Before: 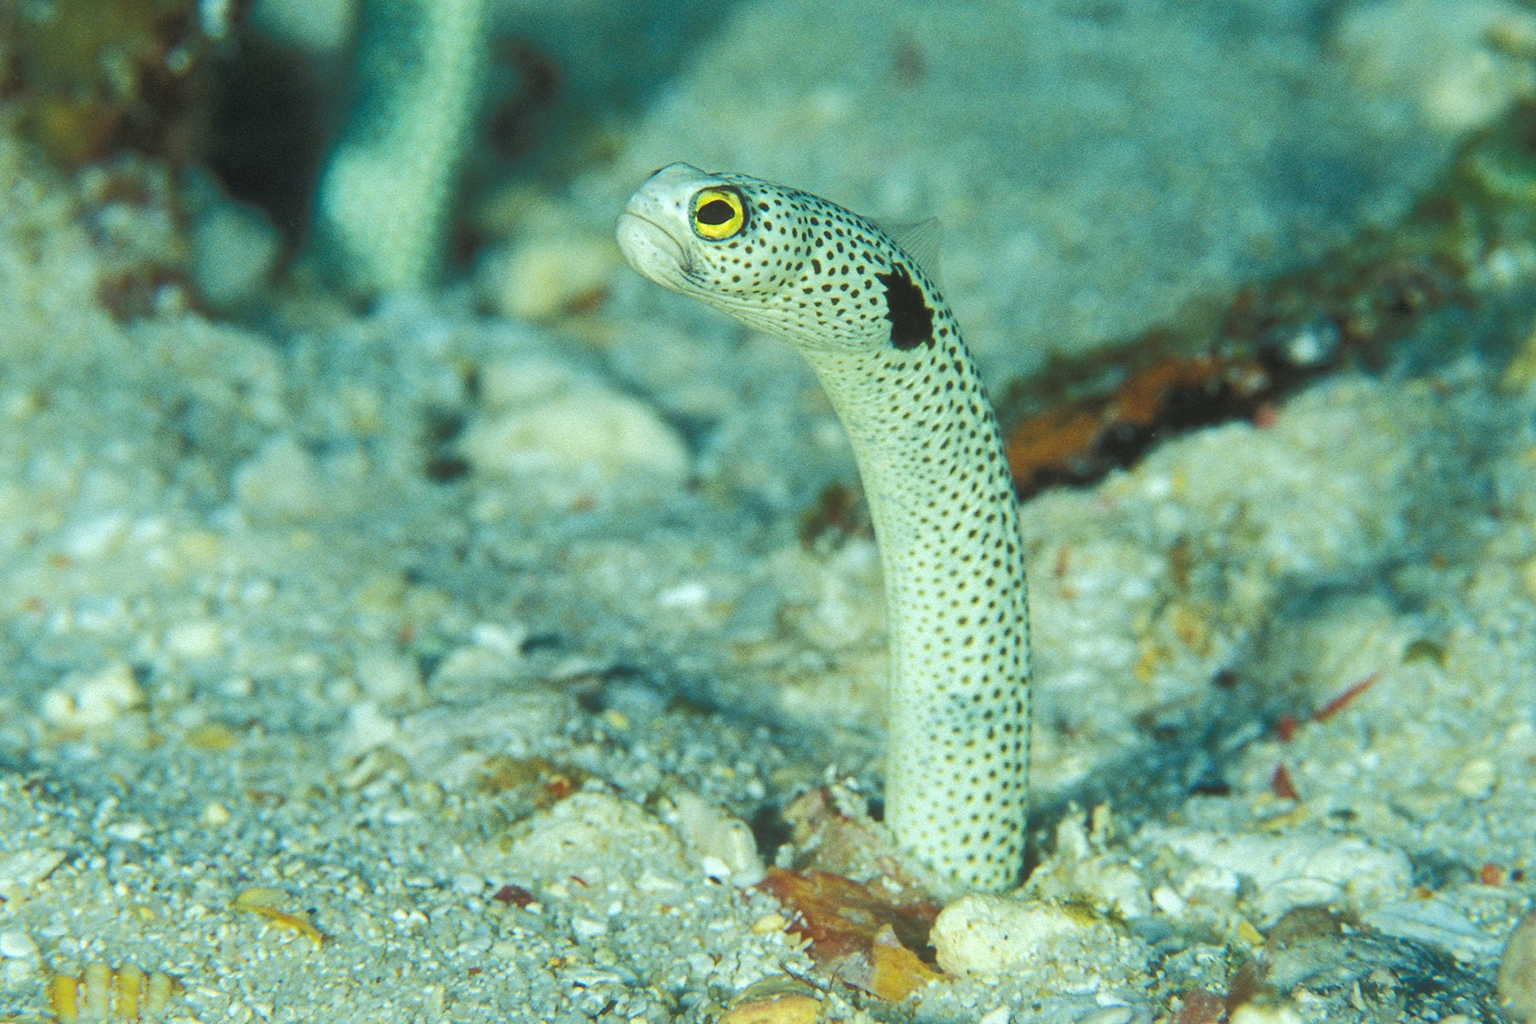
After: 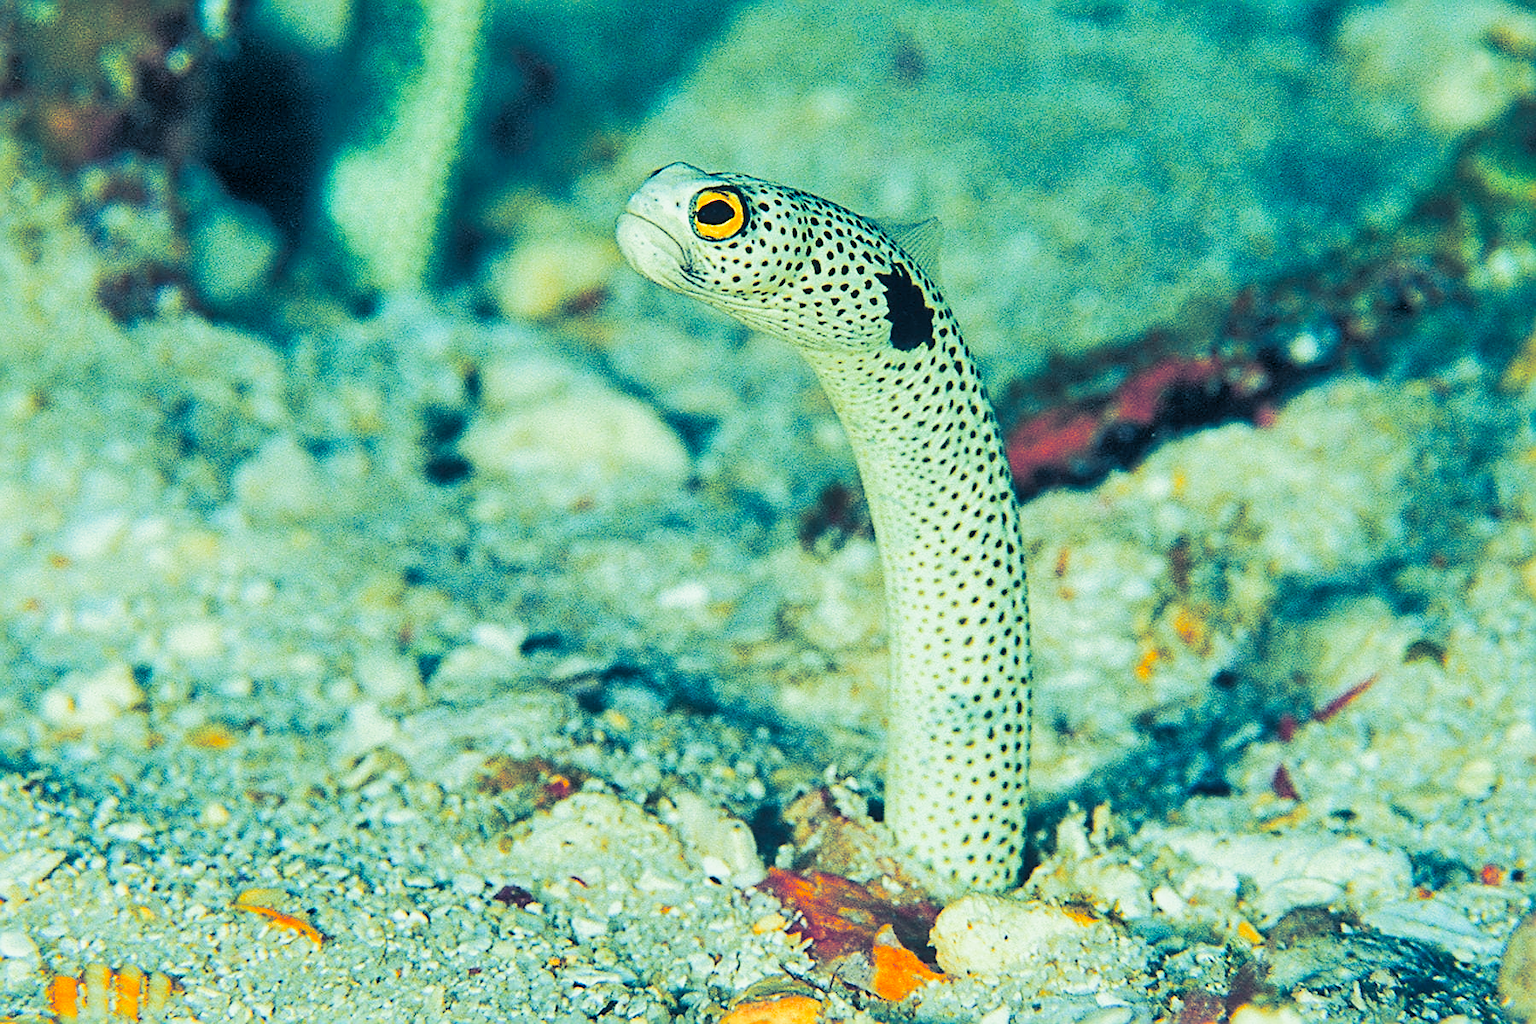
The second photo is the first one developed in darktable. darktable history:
white balance: red 0.988, blue 1.017
color zones: curves: ch1 [(0.24, 0.629) (0.75, 0.5)]; ch2 [(0.255, 0.454) (0.745, 0.491)], mix 102.12%
contrast brightness saturation: brightness -0.25, saturation 0.2
sharpen: amount 1
filmic rgb: black relative exposure -5 EV, hardness 2.88, contrast 1.4, highlights saturation mix -30%
split-toning: shadows › hue 226.8°, shadows › saturation 0.84
tone equalizer: -7 EV 0.15 EV, -6 EV 0.6 EV, -5 EV 1.15 EV, -4 EV 1.33 EV, -3 EV 1.15 EV, -2 EV 0.6 EV, -1 EV 0.15 EV, mask exposure compensation -0.5 EV
exposure: black level correction 0, exposure 0.7 EV, compensate exposure bias true, compensate highlight preservation false
